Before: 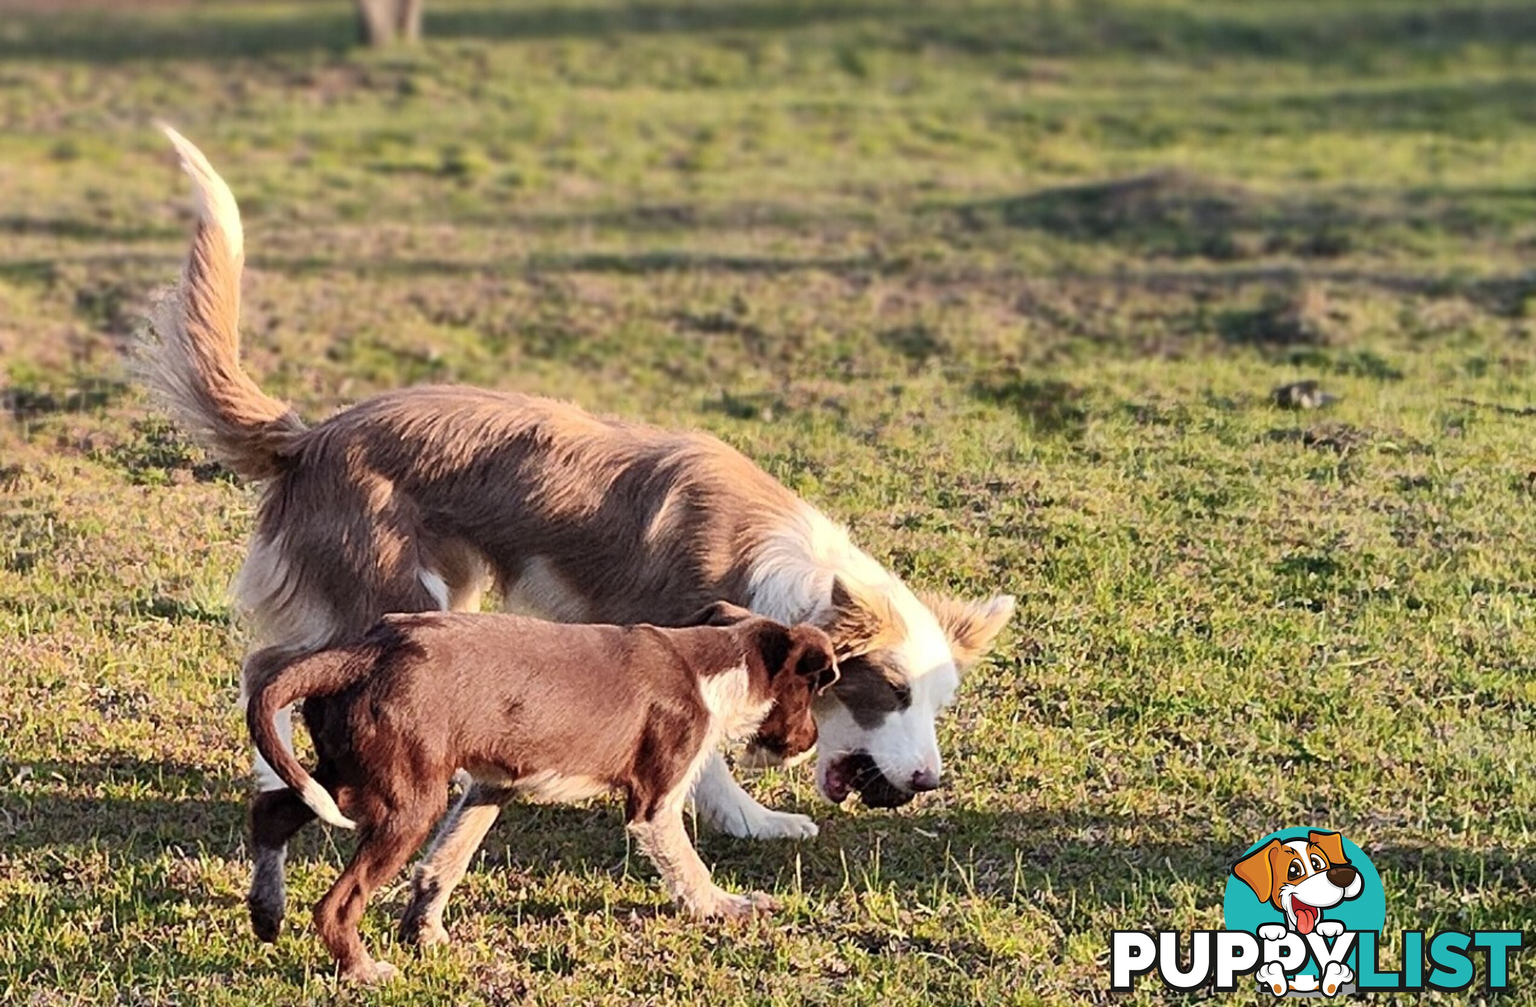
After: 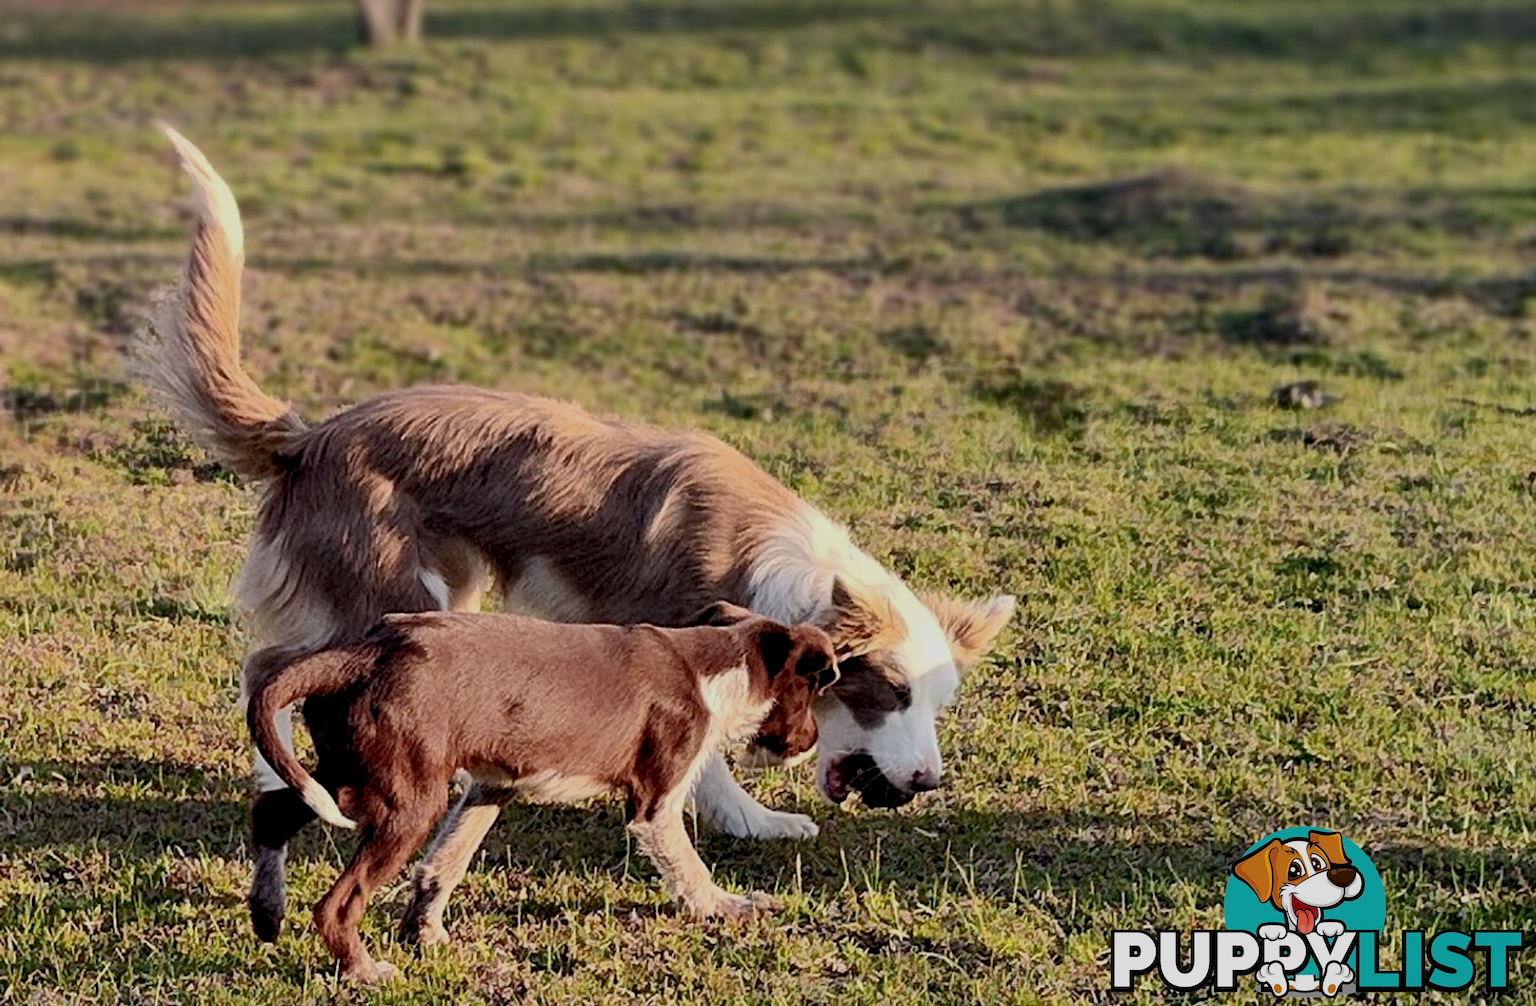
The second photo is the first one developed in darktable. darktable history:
exposure: black level correction 0.011, exposure -0.478 EV, compensate highlight preservation false
